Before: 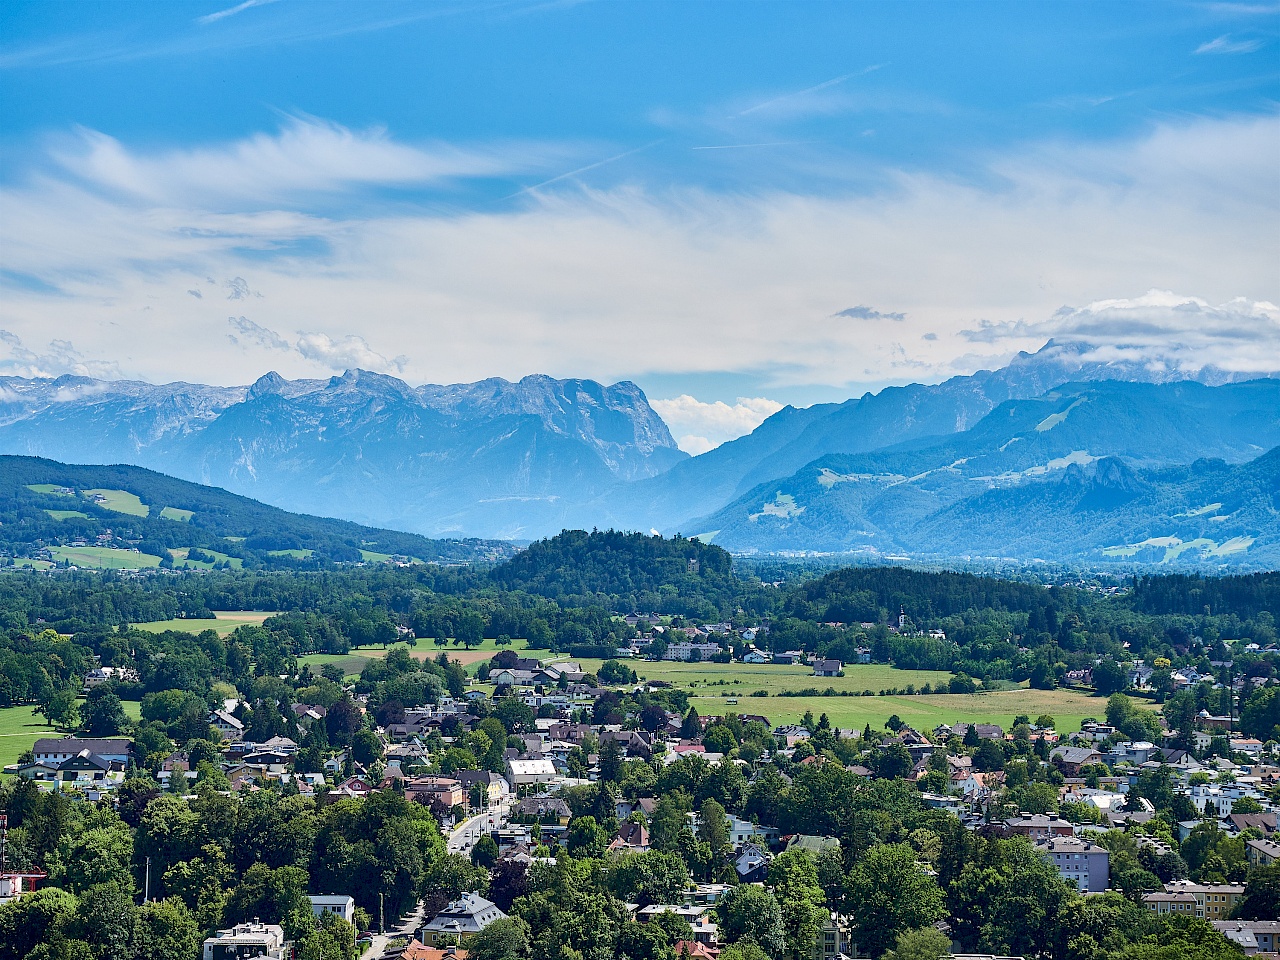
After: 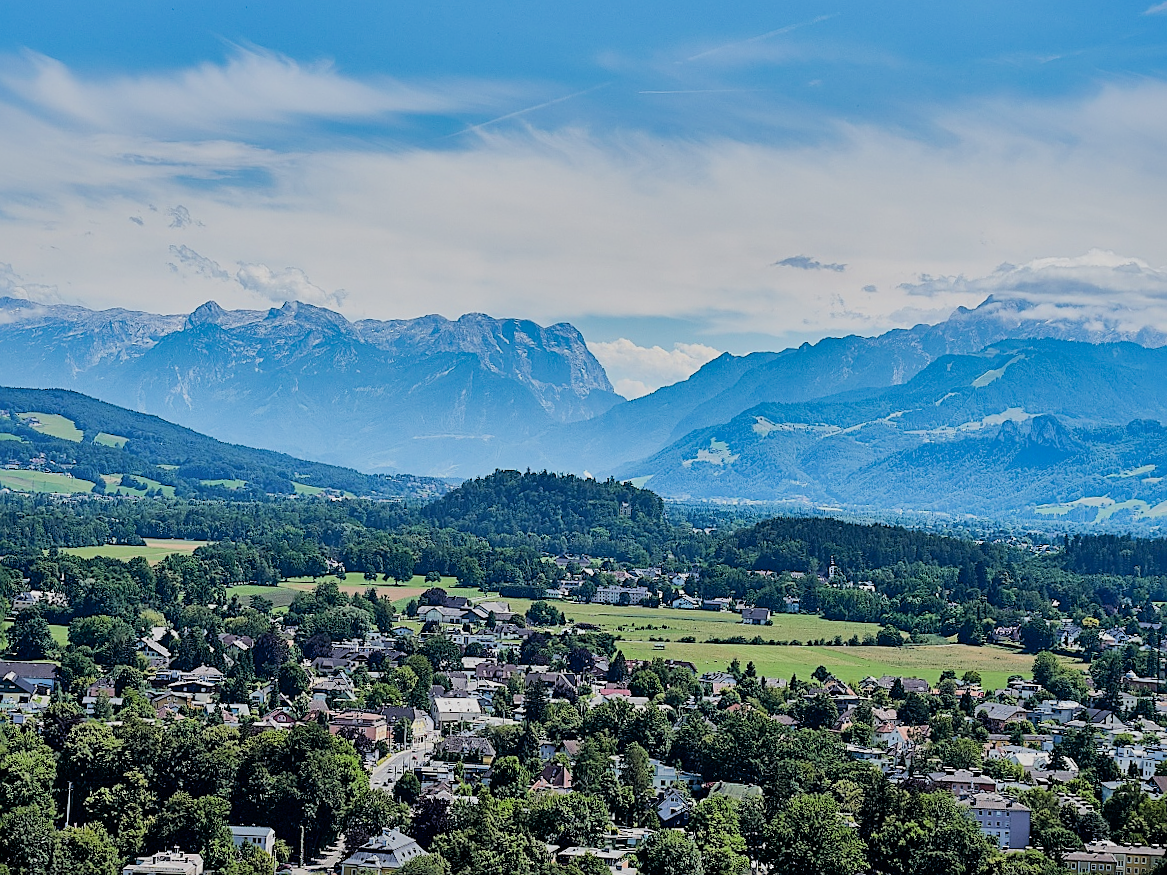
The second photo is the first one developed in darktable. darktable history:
shadows and highlights: on, module defaults
crop and rotate: angle -1.96°, left 3.097%, top 4.154%, right 1.586%, bottom 0.529%
sharpen: on, module defaults
filmic rgb: black relative exposure -5 EV, hardness 2.88, contrast 1.3
